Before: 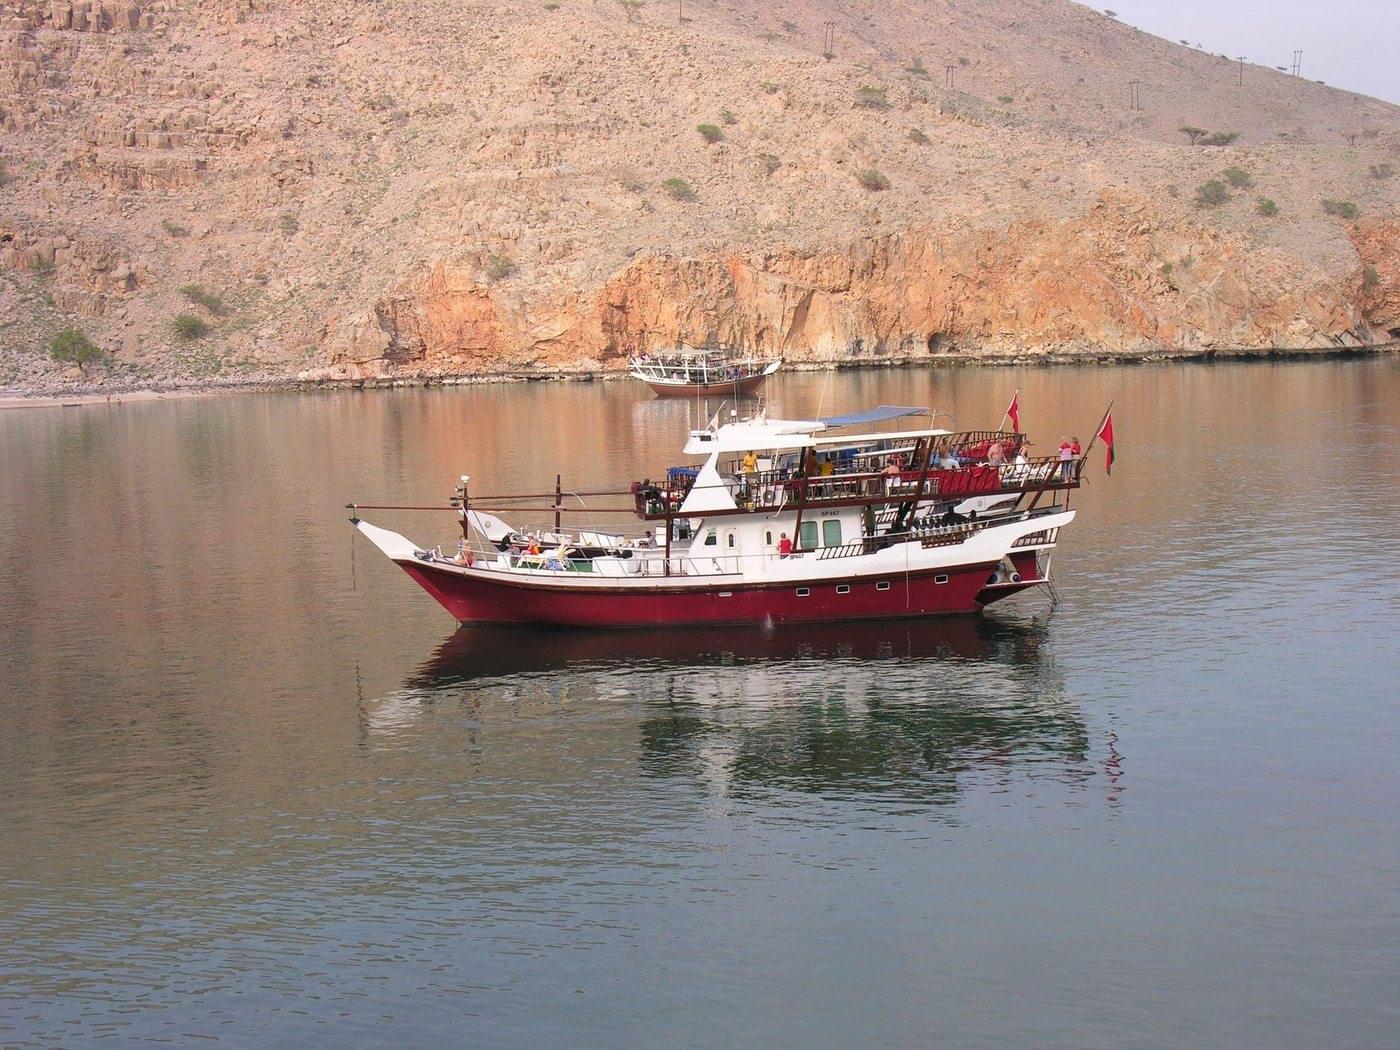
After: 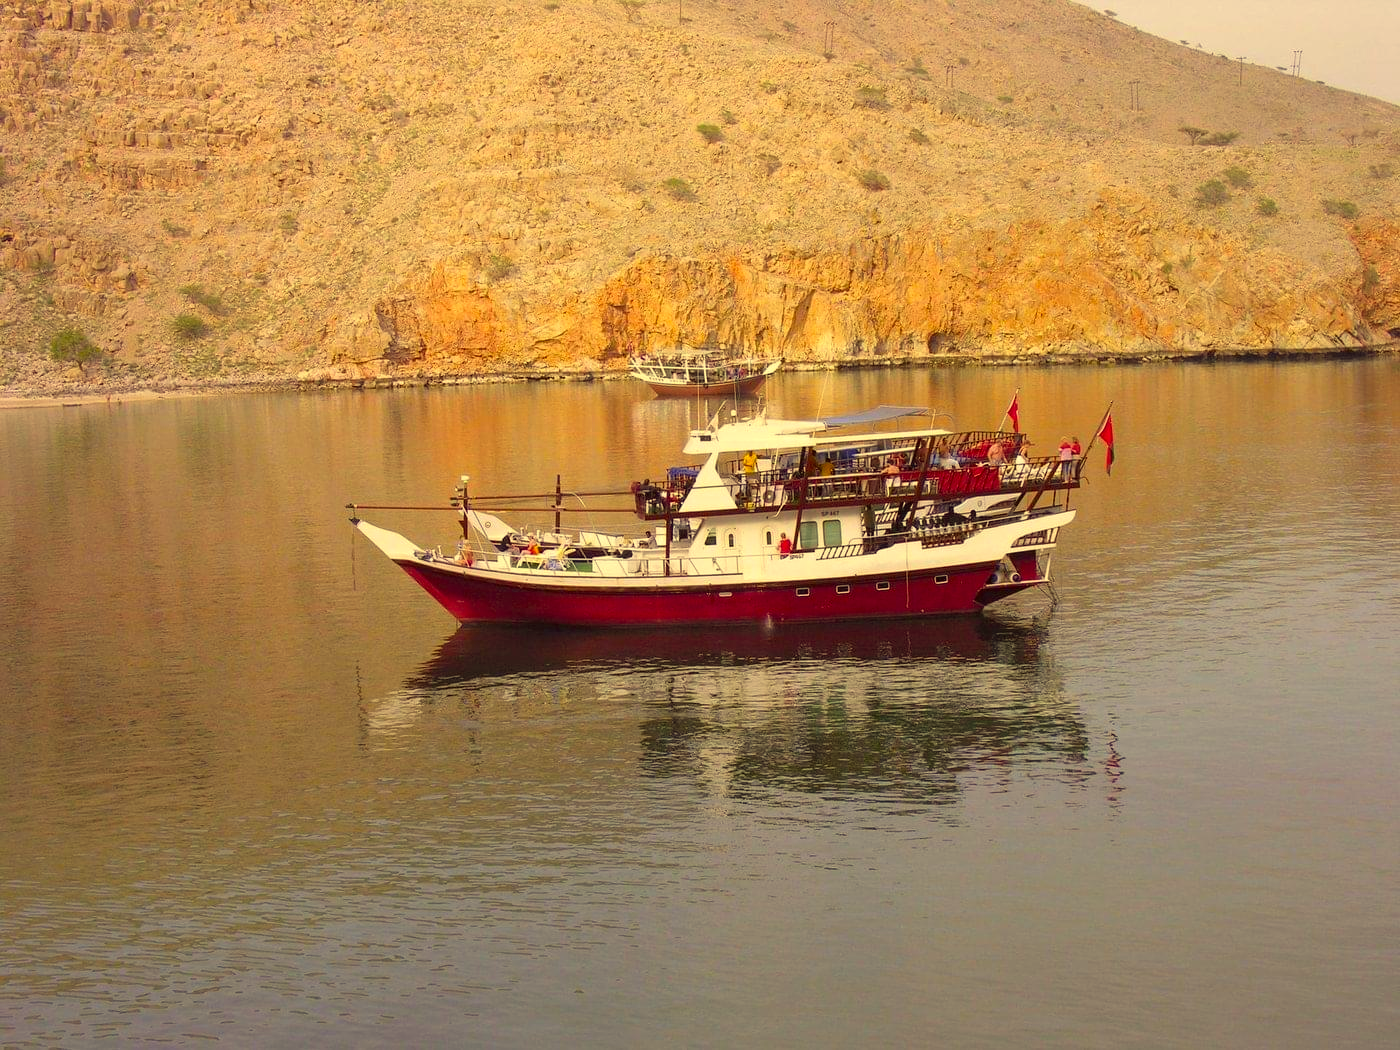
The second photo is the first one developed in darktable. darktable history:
color balance rgb: linear chroma grading › global chroma 6.48%, perceptual saturation grading › global saturation 12.96%, global vibrance 6.02%
color correction: highlights a* -0.482, highlights b* 40, shadows a* 9.8, shadows b* -0.161
